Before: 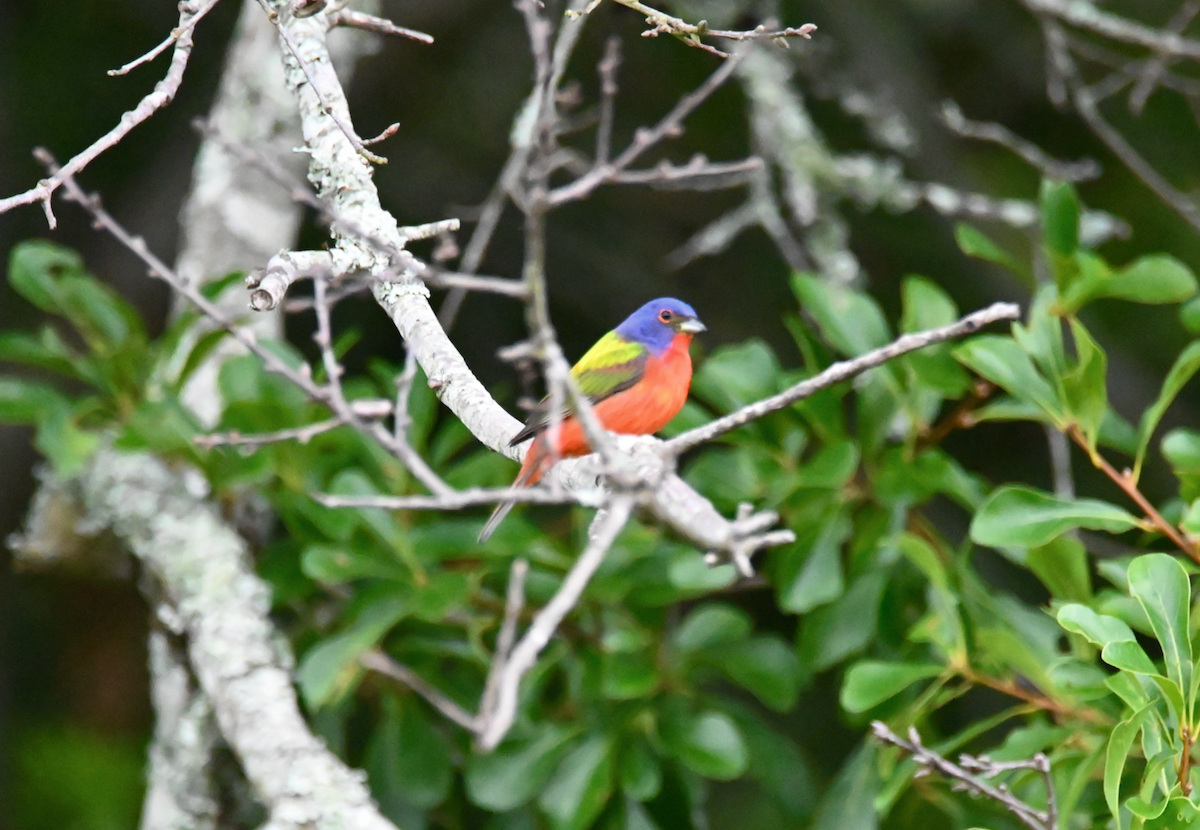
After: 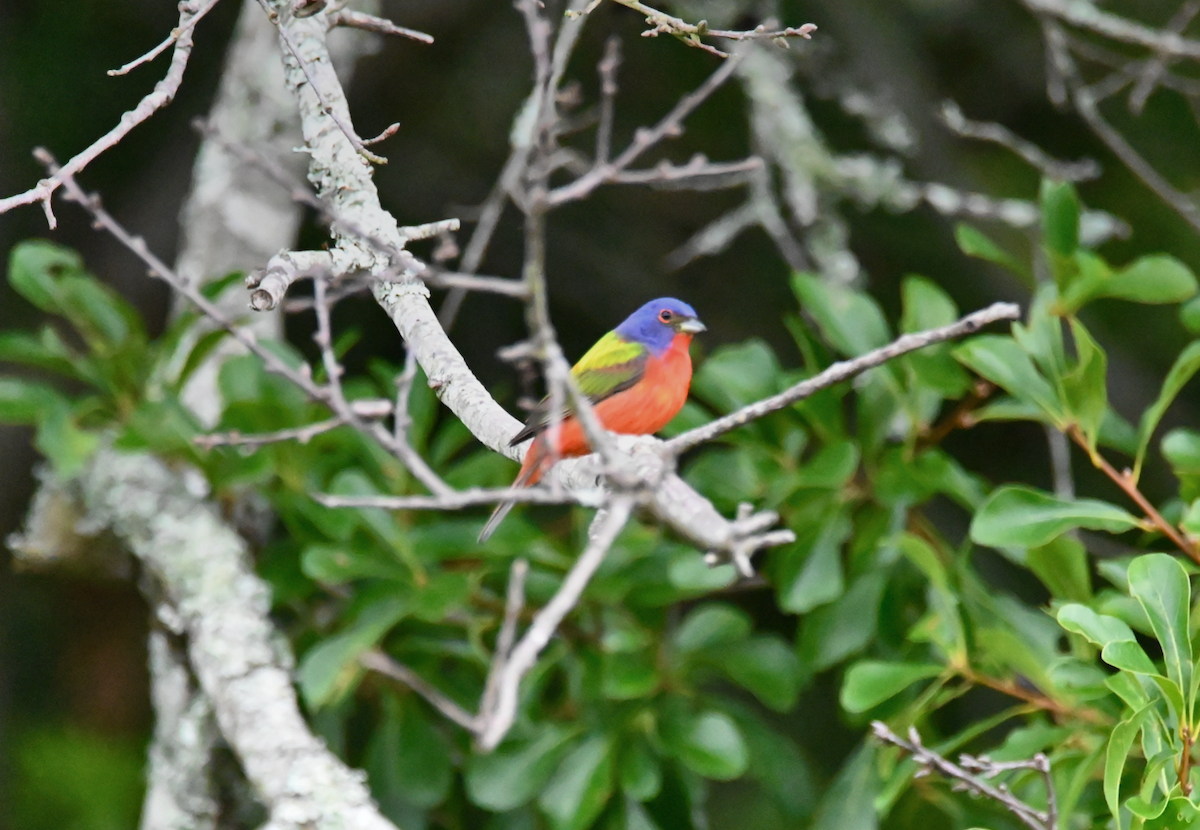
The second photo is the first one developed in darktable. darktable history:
graduated density: on, module defaults
shadows and highlights: soften with gaussian
